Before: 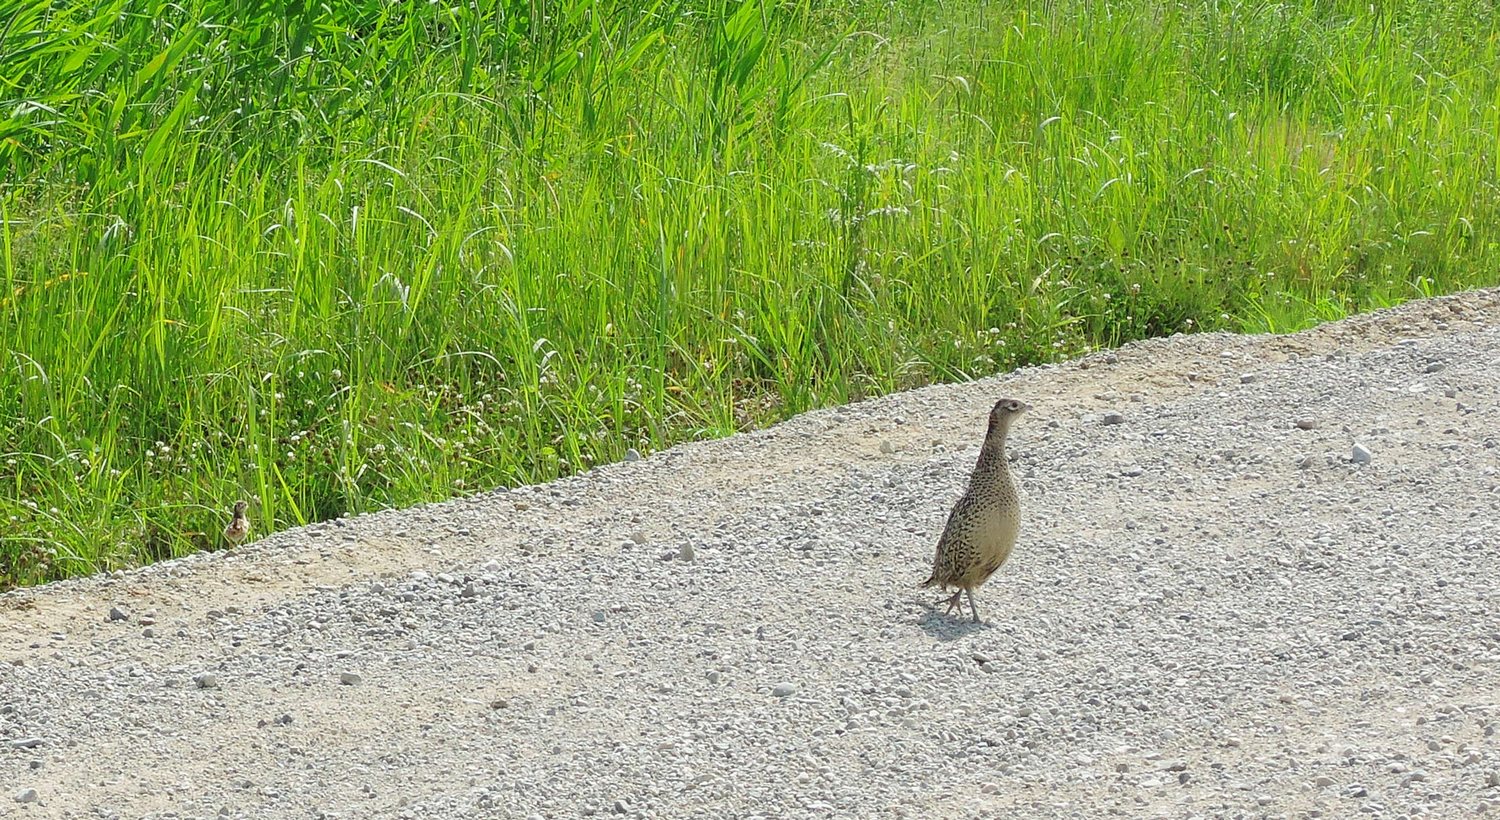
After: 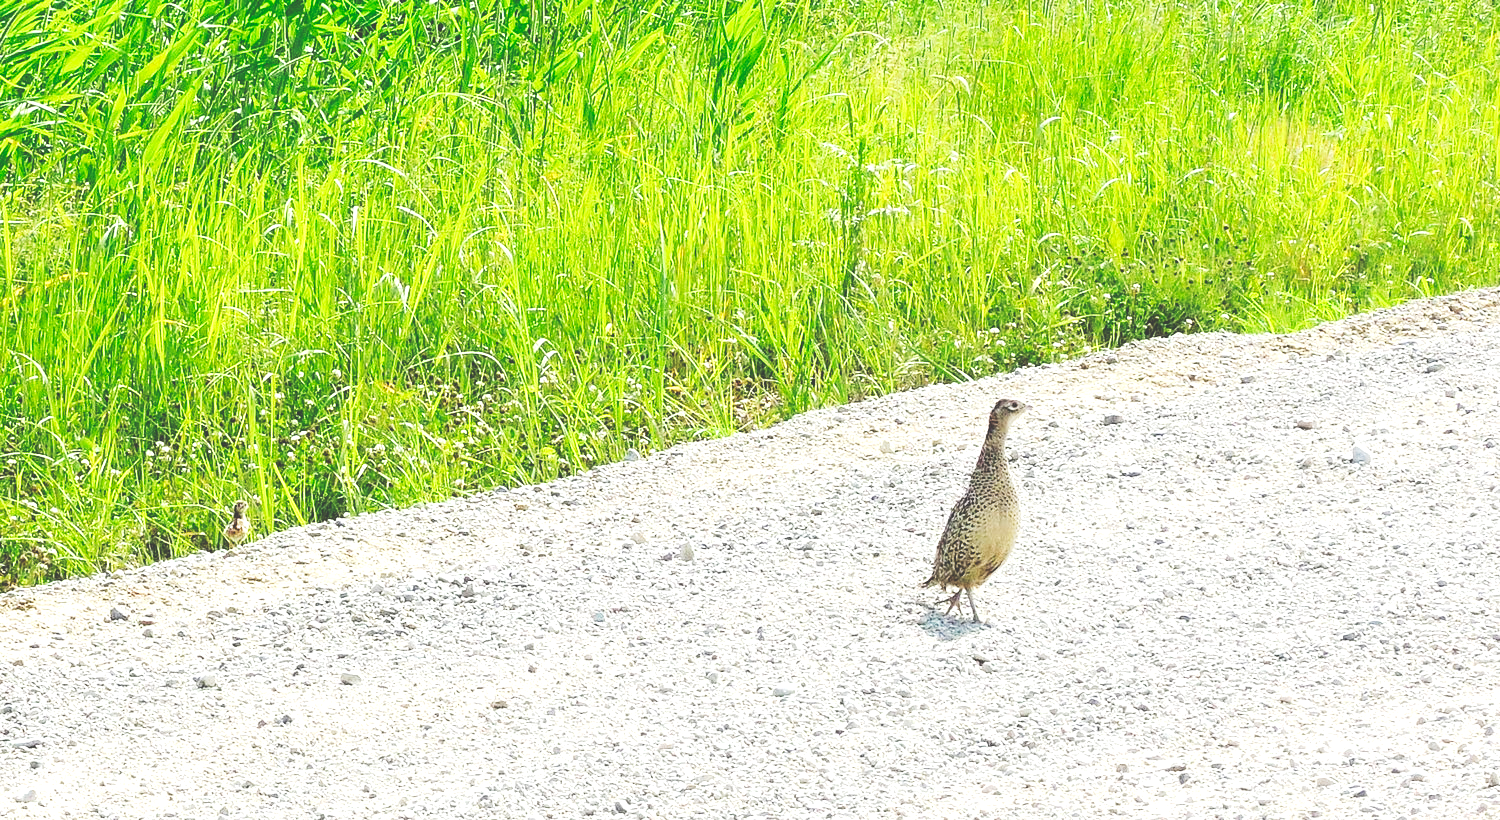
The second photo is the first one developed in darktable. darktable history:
exposure: black level correction 0, exposure 1 EV, compensate exposure bias true, compensate highlight preservation false
tone curve: curves: ch0 [(0, 0) (0.003, 0.235) (0.011, 0.235) (0.025, 0.235) (0.044, 0.235) (0.069, 0.235) (0.1, 0.237) (0.136, 0.239) (0.177, 0.243) (0.224, 0.256) (0.277, 0.287) (0.335, 0.329) (0.399, 0.391) (0.468, 0.476) (0.543, 0.574) (0.623, 0.683) (0.709, 0.778) (0.801, 0.869) (0.898, 0.924) (1, 1)], preserve colors none
